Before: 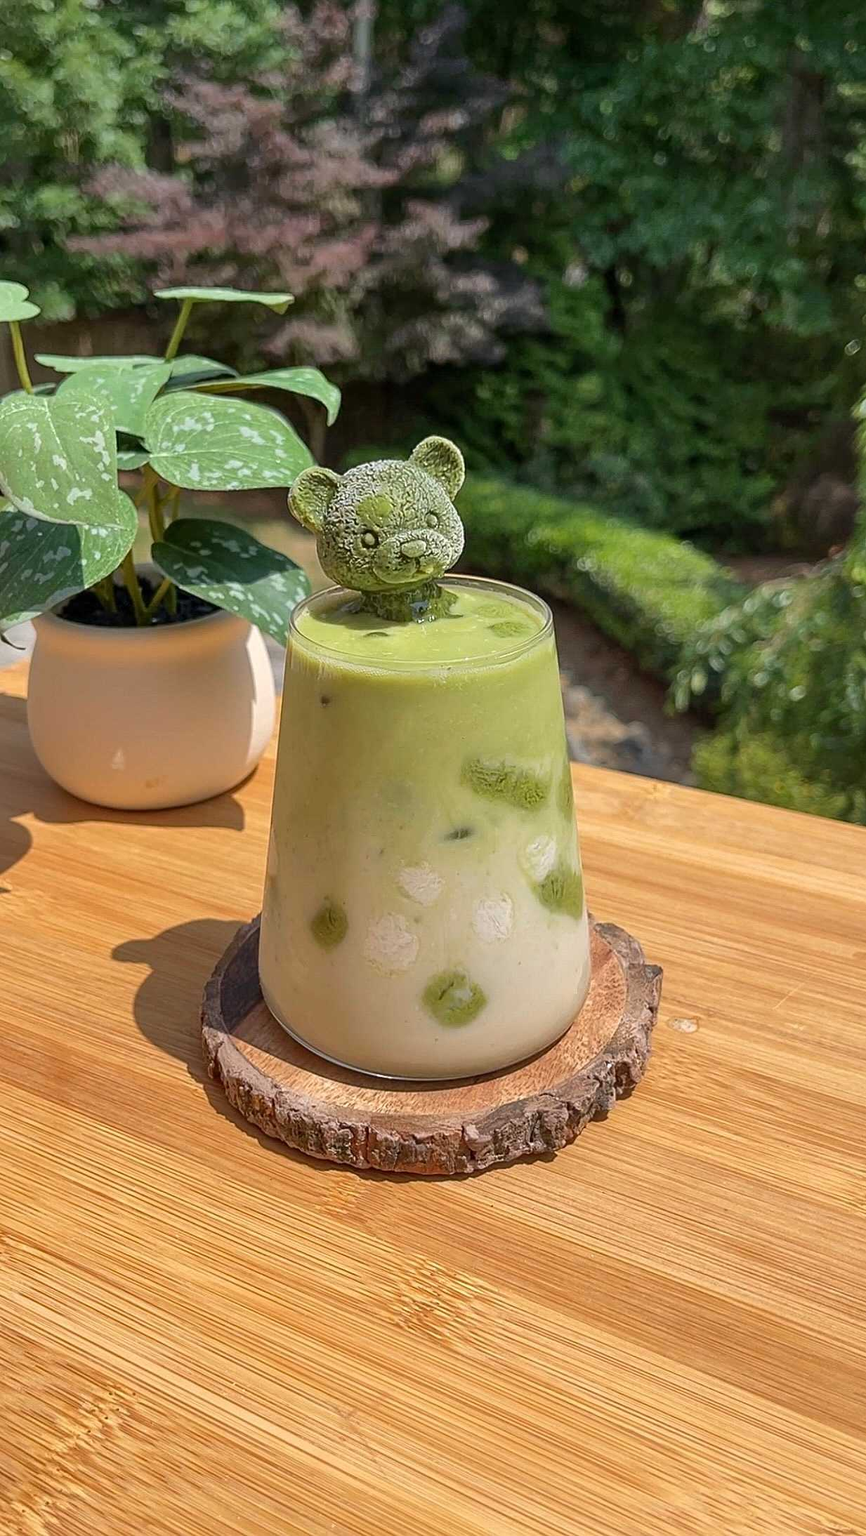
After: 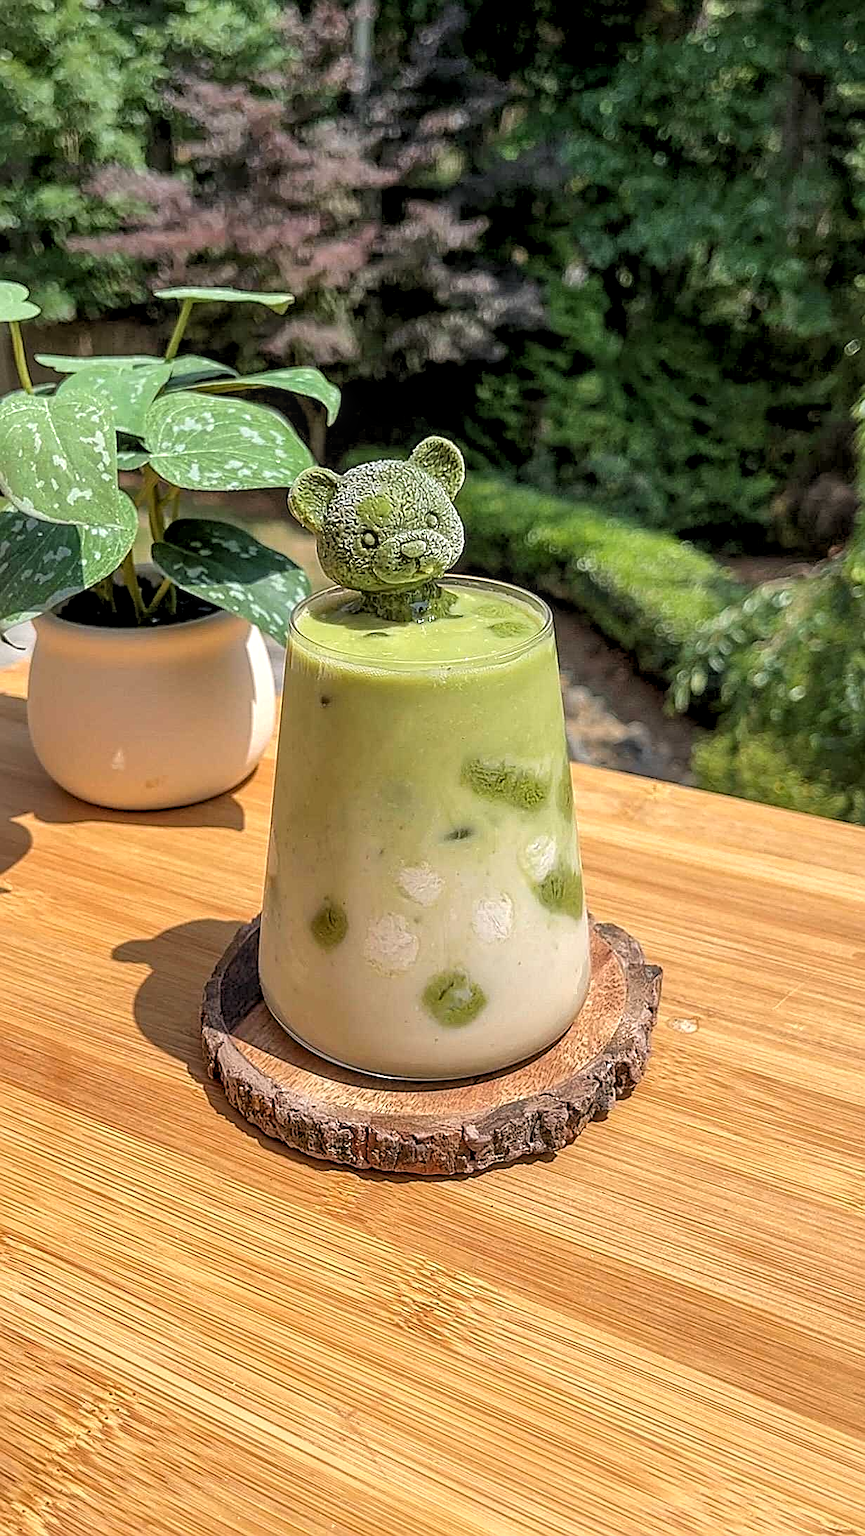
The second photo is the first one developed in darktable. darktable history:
local contrast: on, module defaults
sharpen: on, module defaults
rgb levels: levels [[0.01, 0.419, 0.839], [0, 0.5, 1], [0, 0.5, 1]]
